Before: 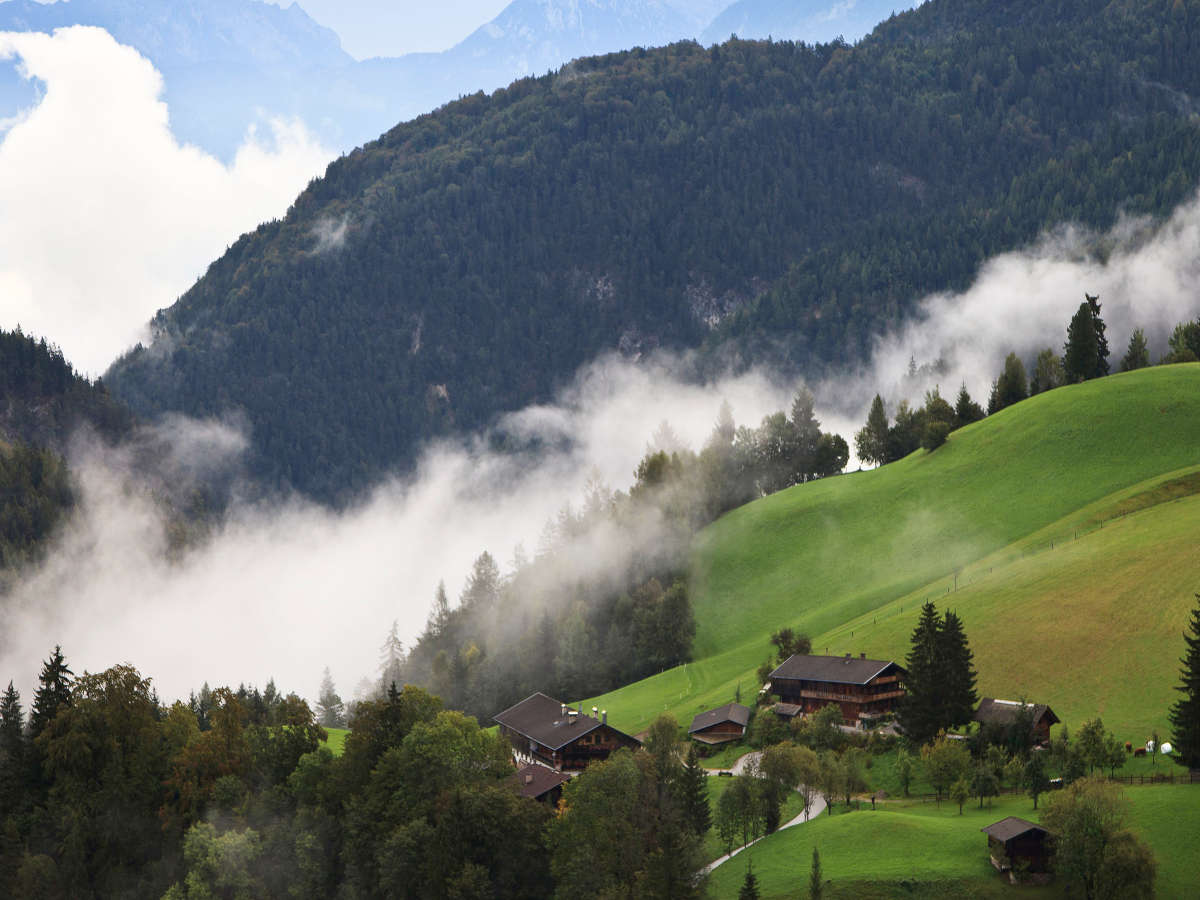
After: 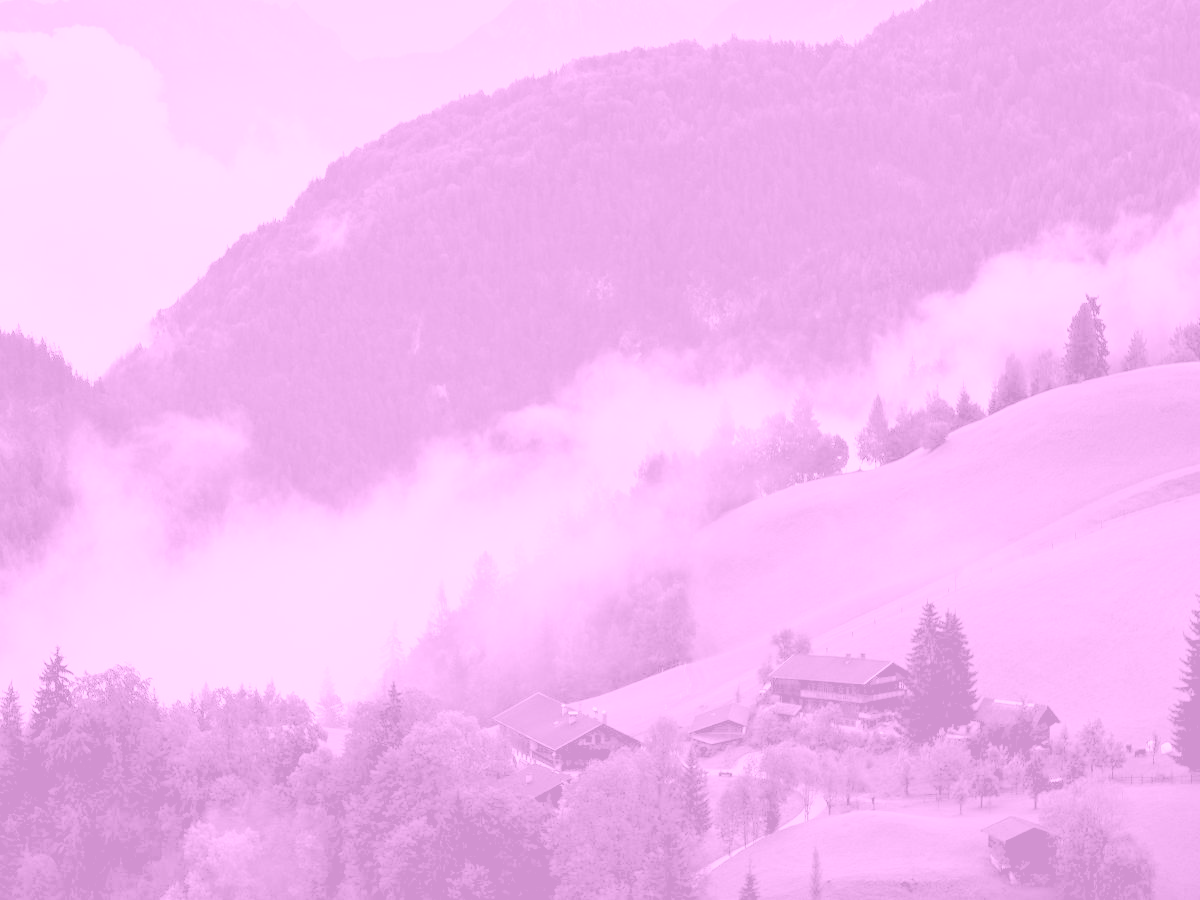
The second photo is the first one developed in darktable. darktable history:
colorize: hue 331.2°, saturation 75%, source mix 30.28%, lightness 70.52%, version 1
rgb levels: preserve colors sum RGB, levels [[0.038, 0.433, 0.934], [0, 0.5, 1], [0, 0.5, 1]]
